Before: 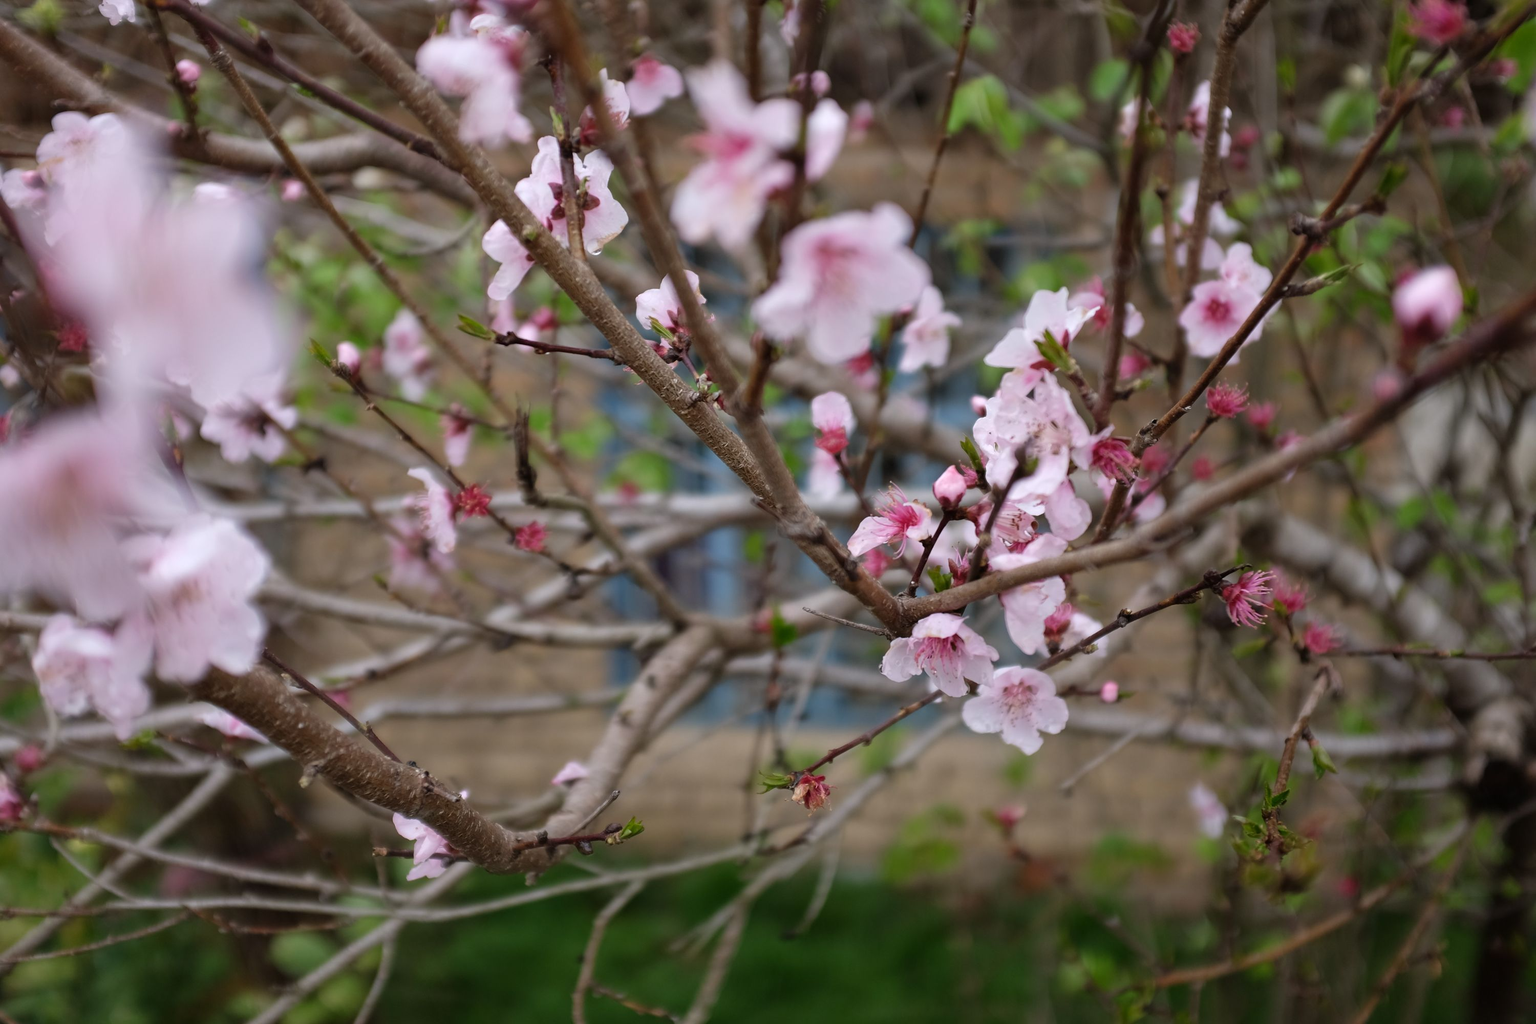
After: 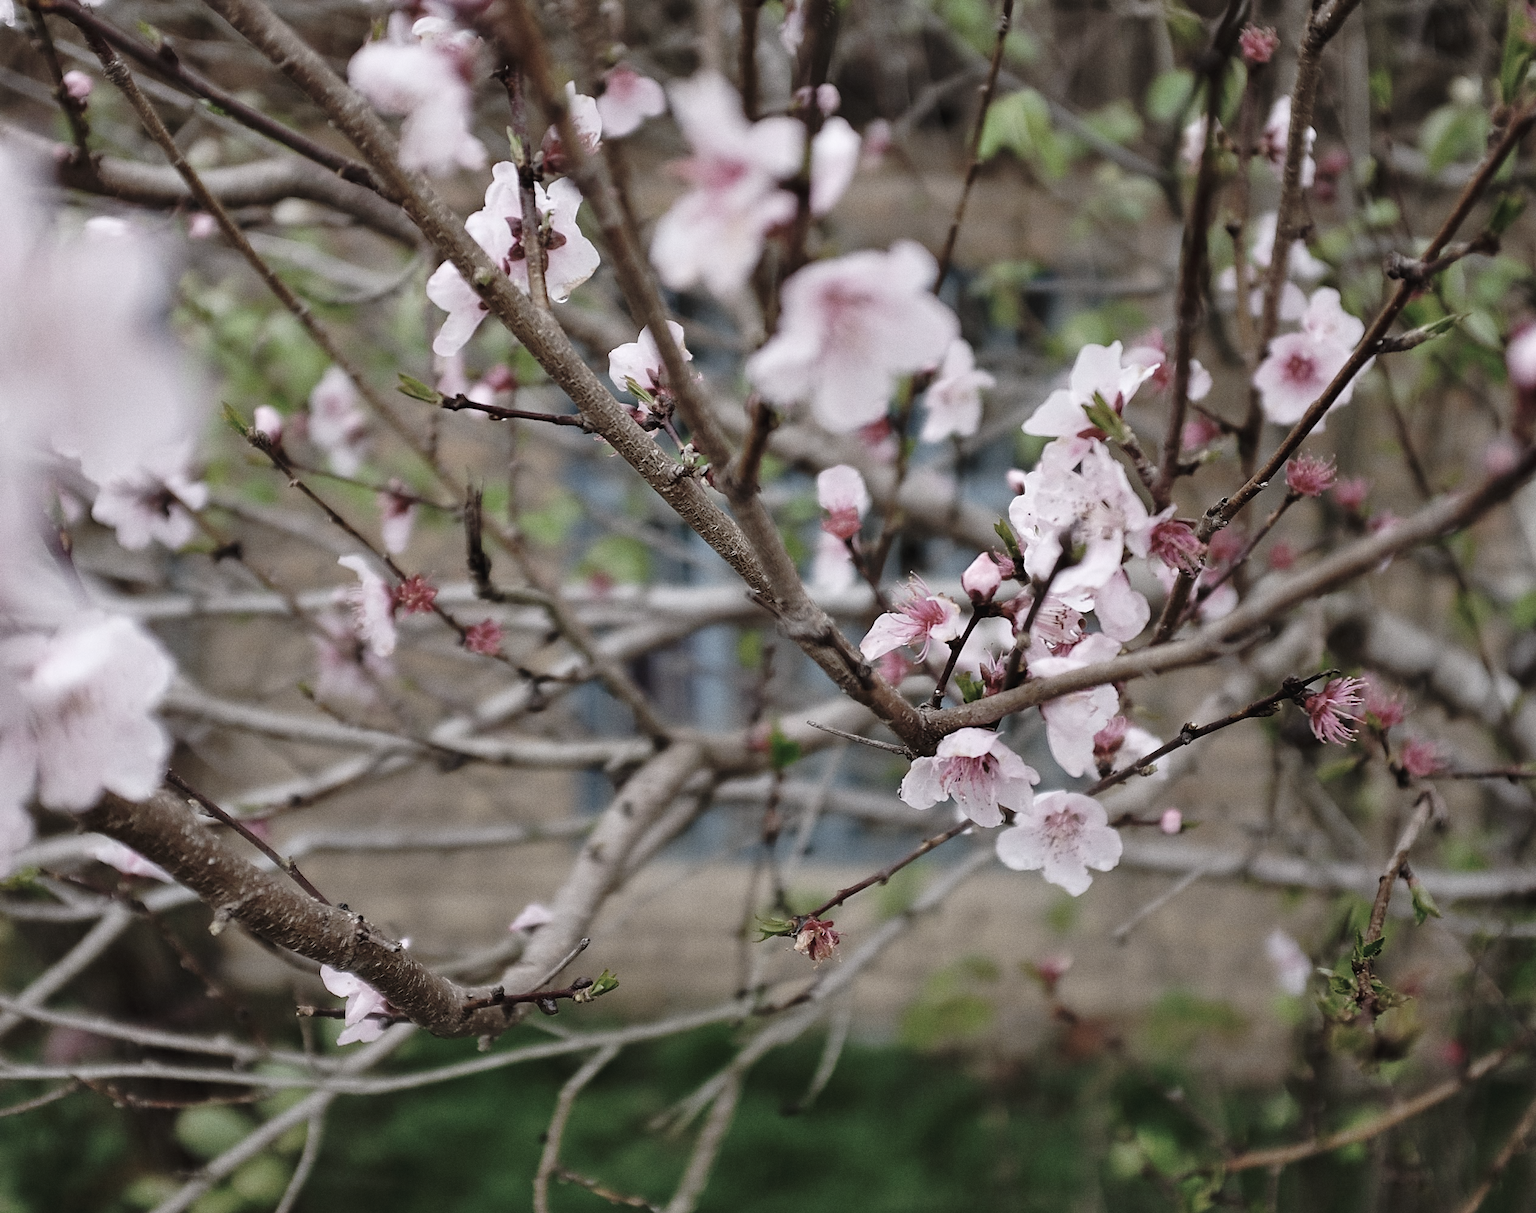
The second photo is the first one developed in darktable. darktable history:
shadows and highlights: shadows 37.27, highlights -28.18, soften with gaussian
crop: left 8.026%, right 7.374%
sharpen: on, module defaults
white balance: emerald 1
color correction: saturation 0.5
grain: coarseness 0.09 ISO
tone curve: curves: ch0 [(0, 0) (0.003, 0.031) (0.011, 0.031) (0.025, 0.03) (0.044, 0.035) (0.069, 0.054) (0.1, 0.081) (0.136, 0.11) (0.177, 0.147) (0.224, 0.209) (0.277, 0.283) (0.335, 0.369) (0.399, 0.44) (0.468, 0.517) (0.543, 0.601) (0.623, 0.684) (0.709, 0.766) (0.801, 0.846) (0.898, 0.927) (1, 1)], preserve colors none
